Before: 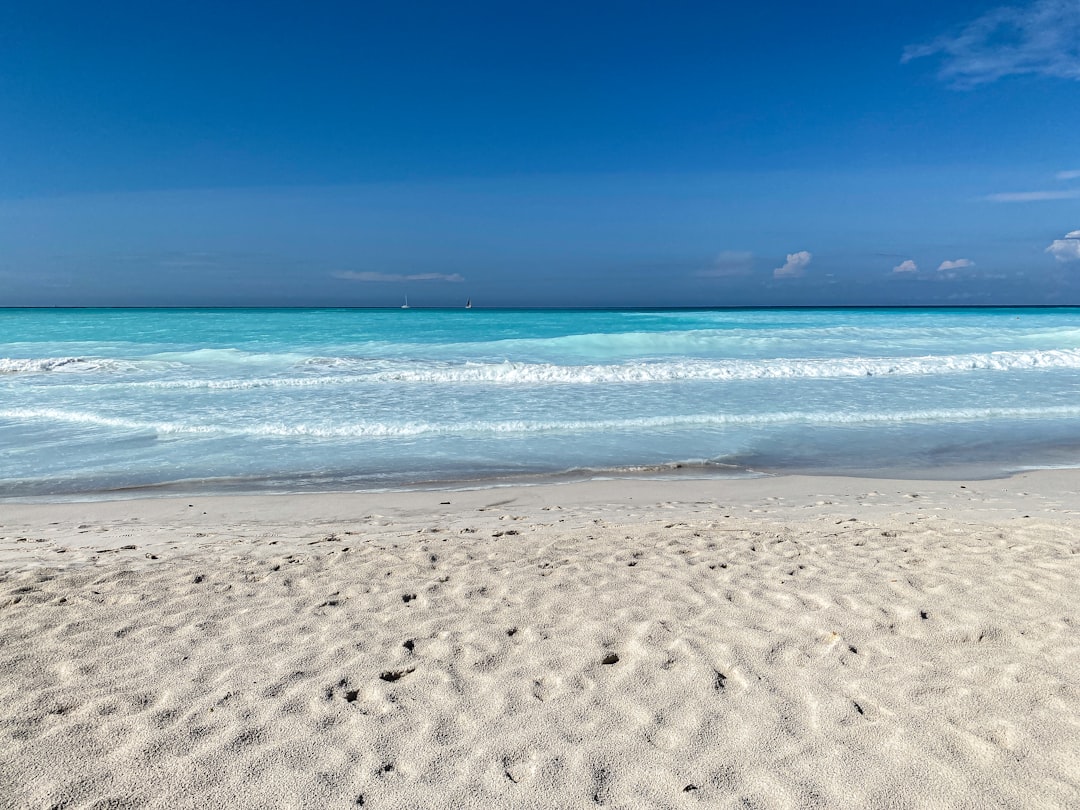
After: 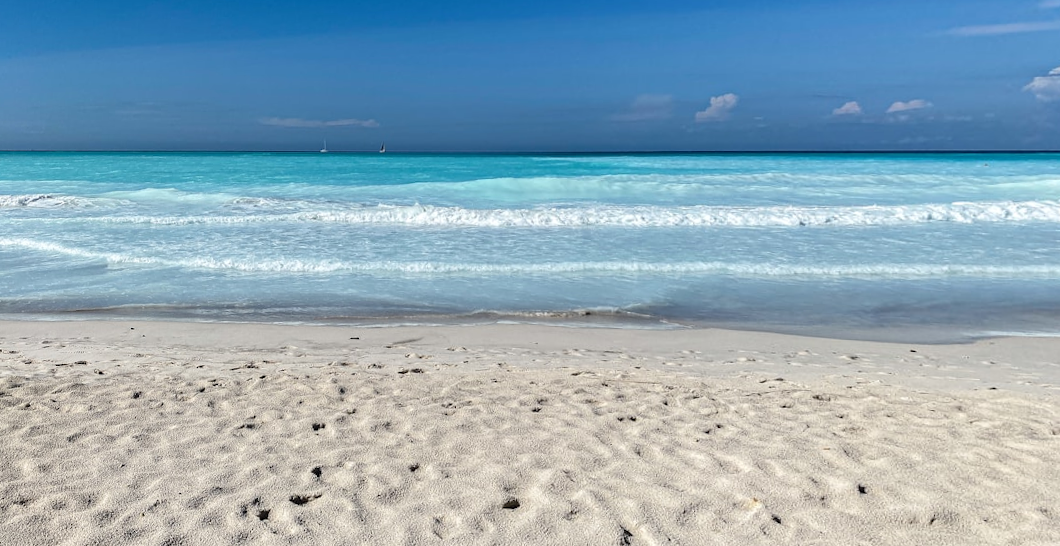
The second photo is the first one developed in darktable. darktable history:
crop and rotate: top 15.774%, bottom 5.506%
rotate and perspective: rotation 1.69°, lens shift (vertical) -0.023, lens shift (horizontal) -0.291, crop left 0.025, crop right 0.988, crop top 0.092, crop bottom 0.842
